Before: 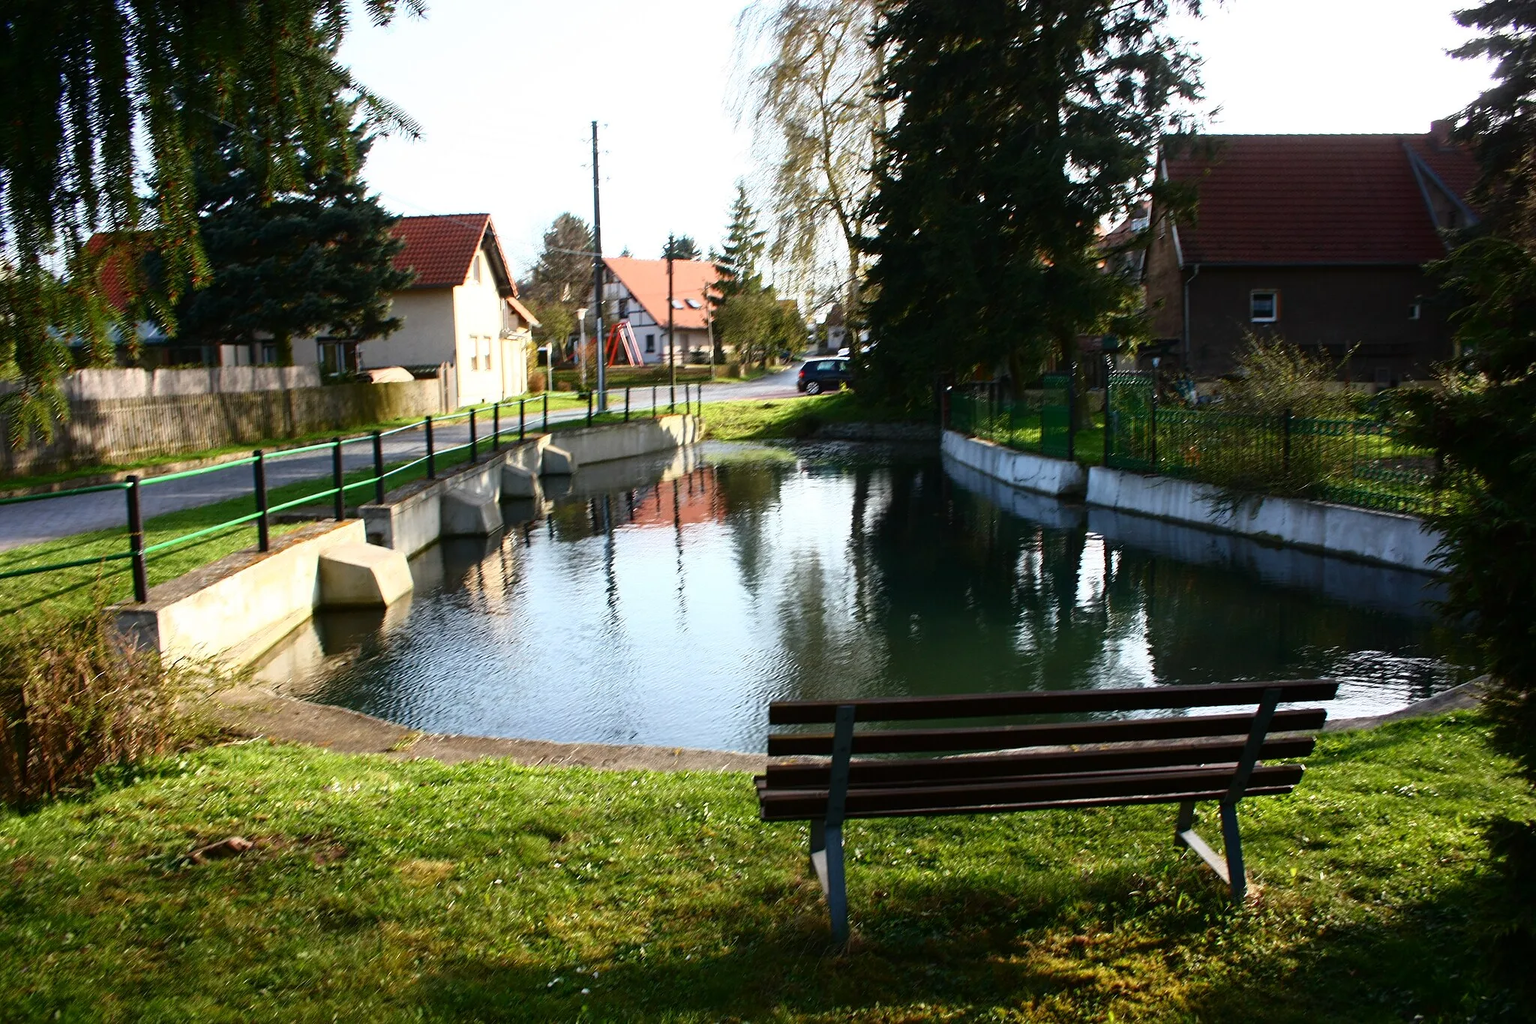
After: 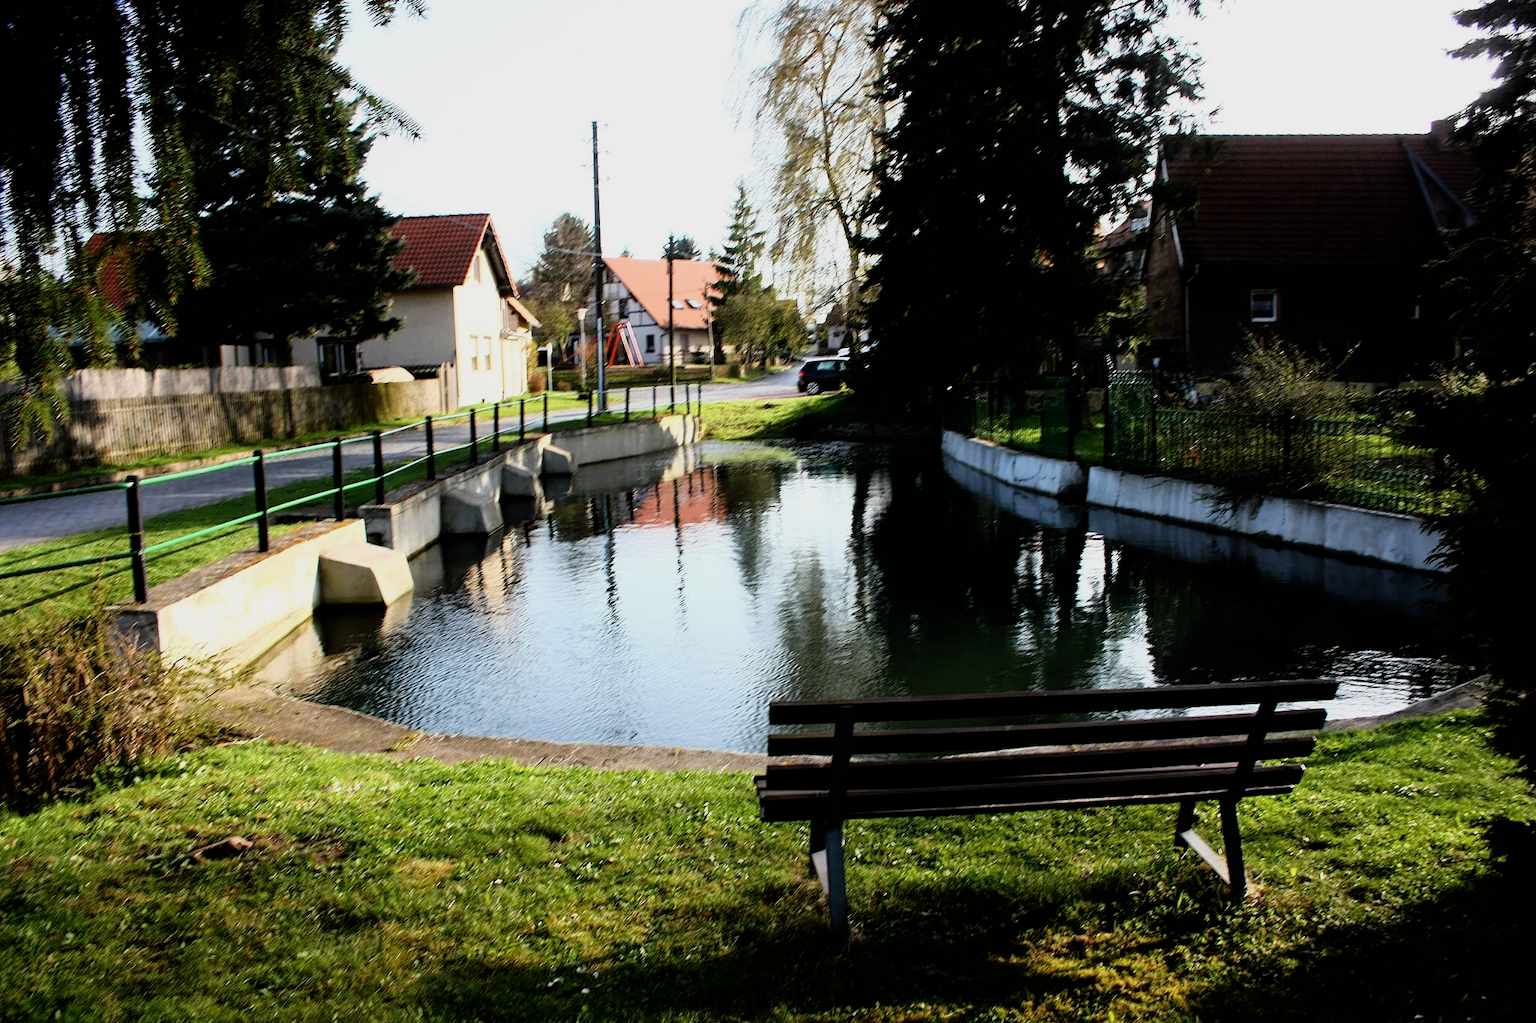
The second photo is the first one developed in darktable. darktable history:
filmic rgb: black relative exposure -11.75 EV, white relative exposure 5.45 EV, hardness 4.49, latitude 49.43%, contrast 1.144
